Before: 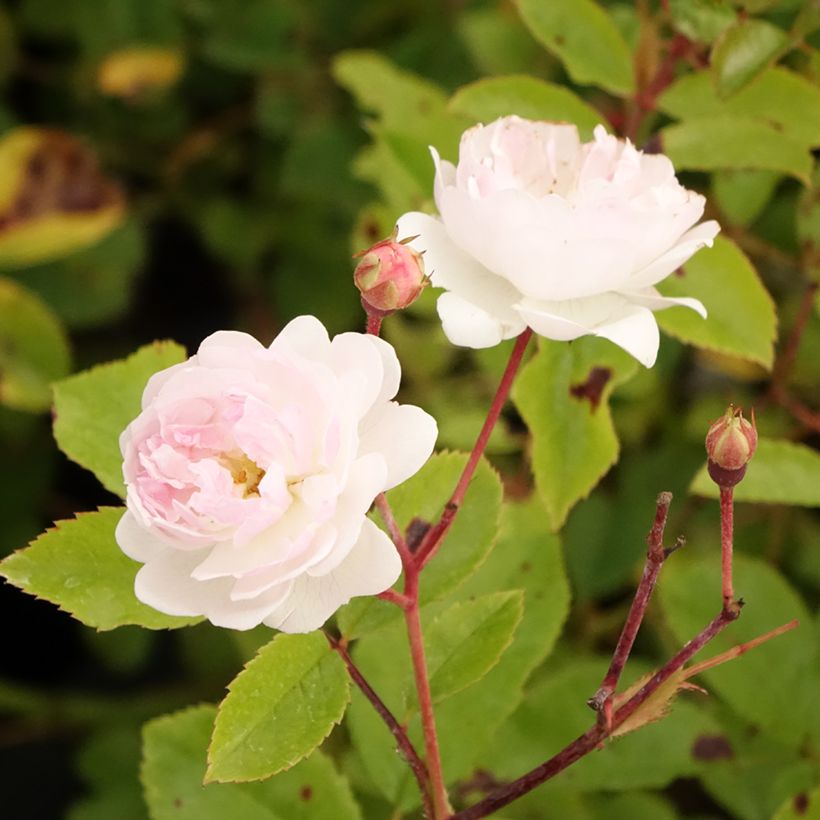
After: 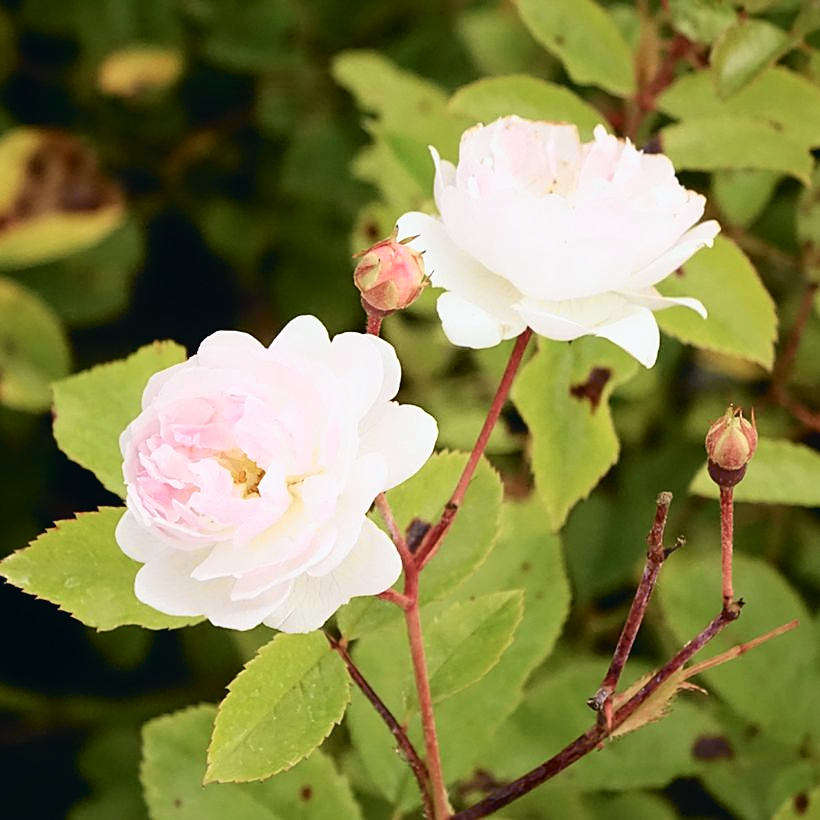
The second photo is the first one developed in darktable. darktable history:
exposure: exposure -0.177 EV, compensate exposure bias true, compensate highlight preservation false
sharpen: on, module defaults
tone curve: curves: ch0 [(0, 0.023) (0.087, 0.065) (0.184, 0.168) (0.45, 0.54) (0.57, 0.683) (0.722, 0.825) (0.877, 0.948) (1, 1)]; ch1 [(0, 0) (0.388, 0.369) (0.44, 0.44) (0.489, 0.481) (0.534, 0.528) (0.657, 0.655) (1, 1)]; ch2 [(0, 0) (0.353, 0.317) (0.408, 0.427) (0.472, 0.46) (0.5, 0.488) (0.537, 0.518) (0.576, 0.592) (0.625, 0.631) (1, 1)], color space Lab, independent channels, preserve colors none
